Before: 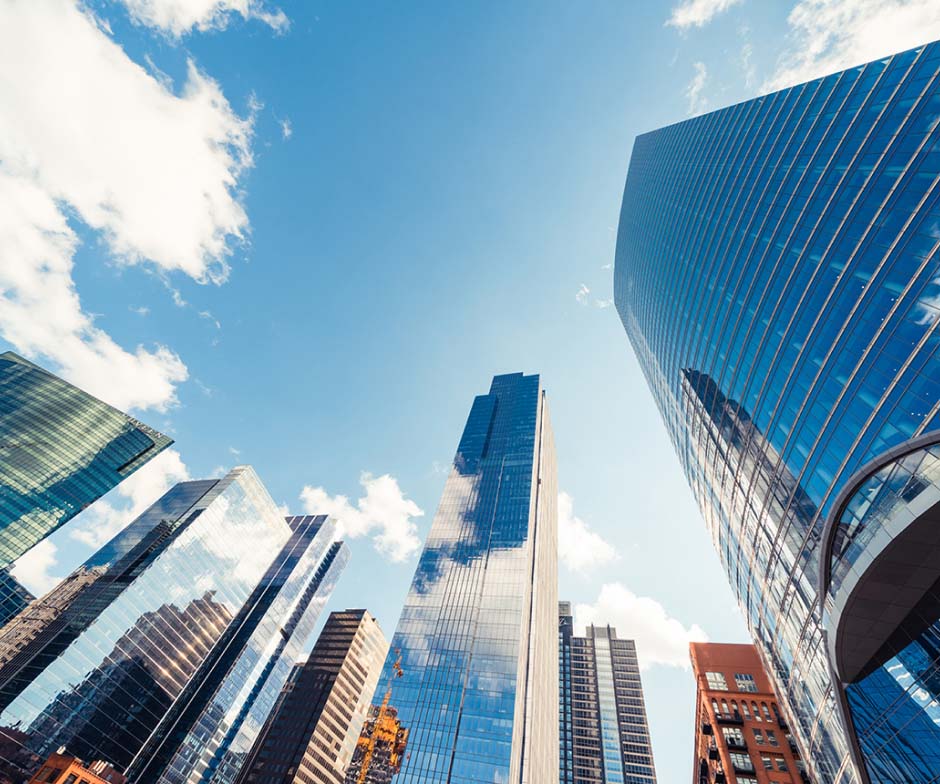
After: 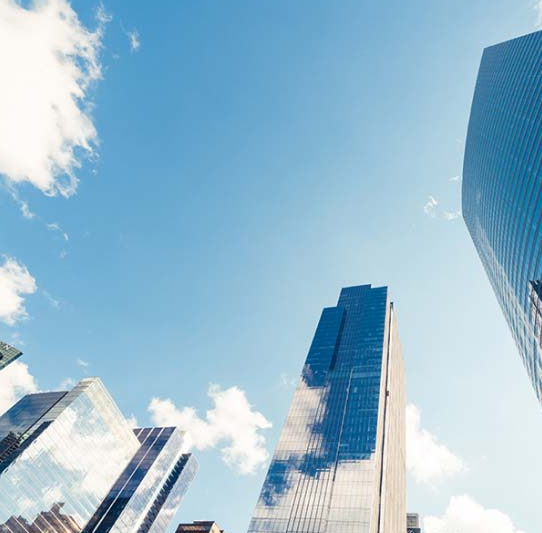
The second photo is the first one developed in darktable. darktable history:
crop: left 16.219%, top 11.323%, right 26.105%, bottom 20.618%
